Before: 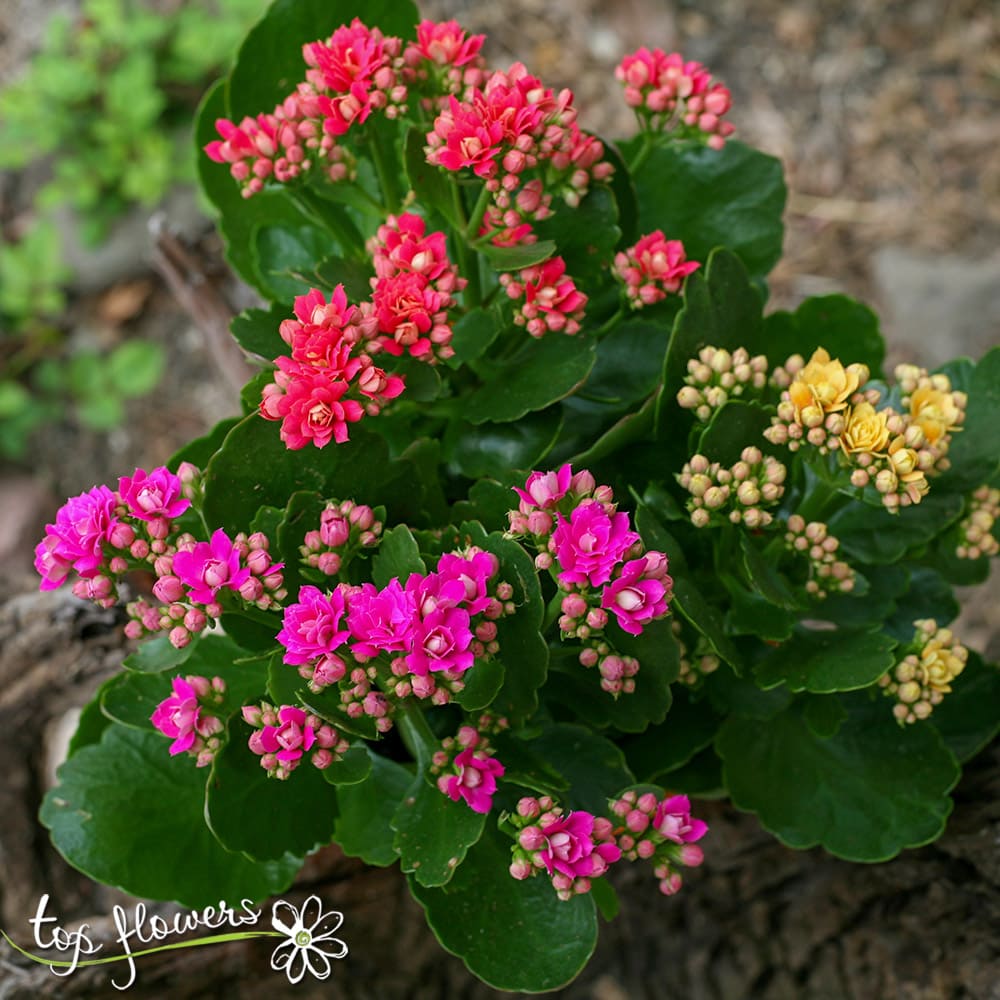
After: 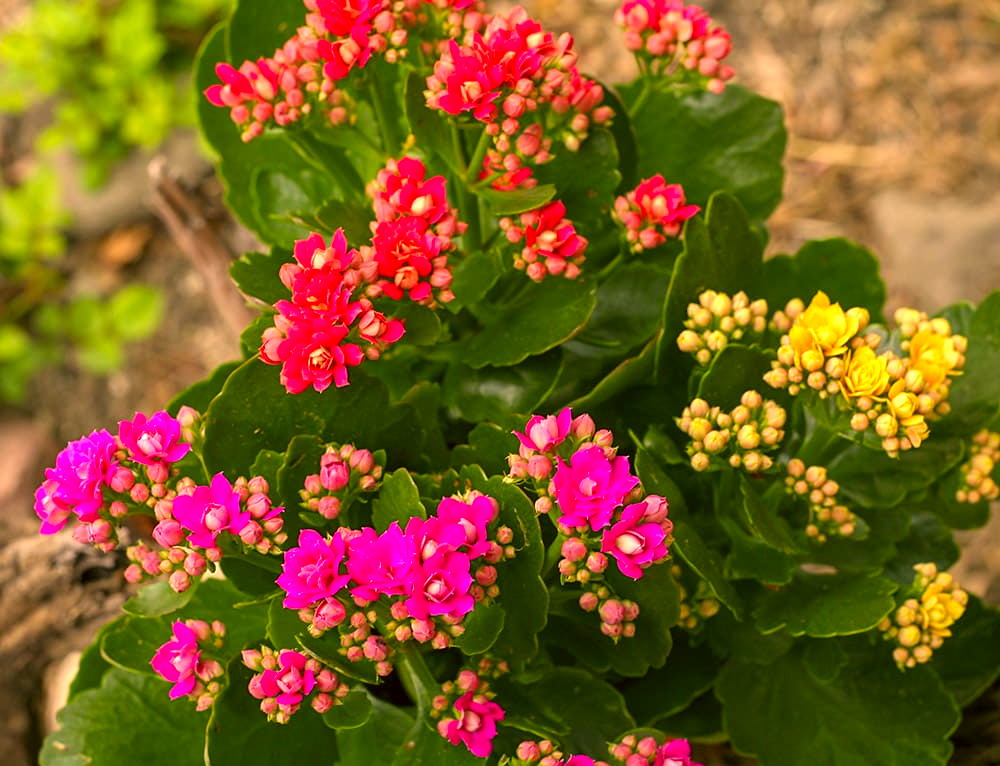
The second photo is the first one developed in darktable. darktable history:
crop: top 5.687%, bottom 17.673%
exposure: black level correction 0, exposure 0.7 EV, compensate exposure bias true, compensate highlight preservation false
color correction: highlights a* 18.71, highlights b* 35.99, shadows a* 1.36, shadows b* 6.29, saturation 1.02
